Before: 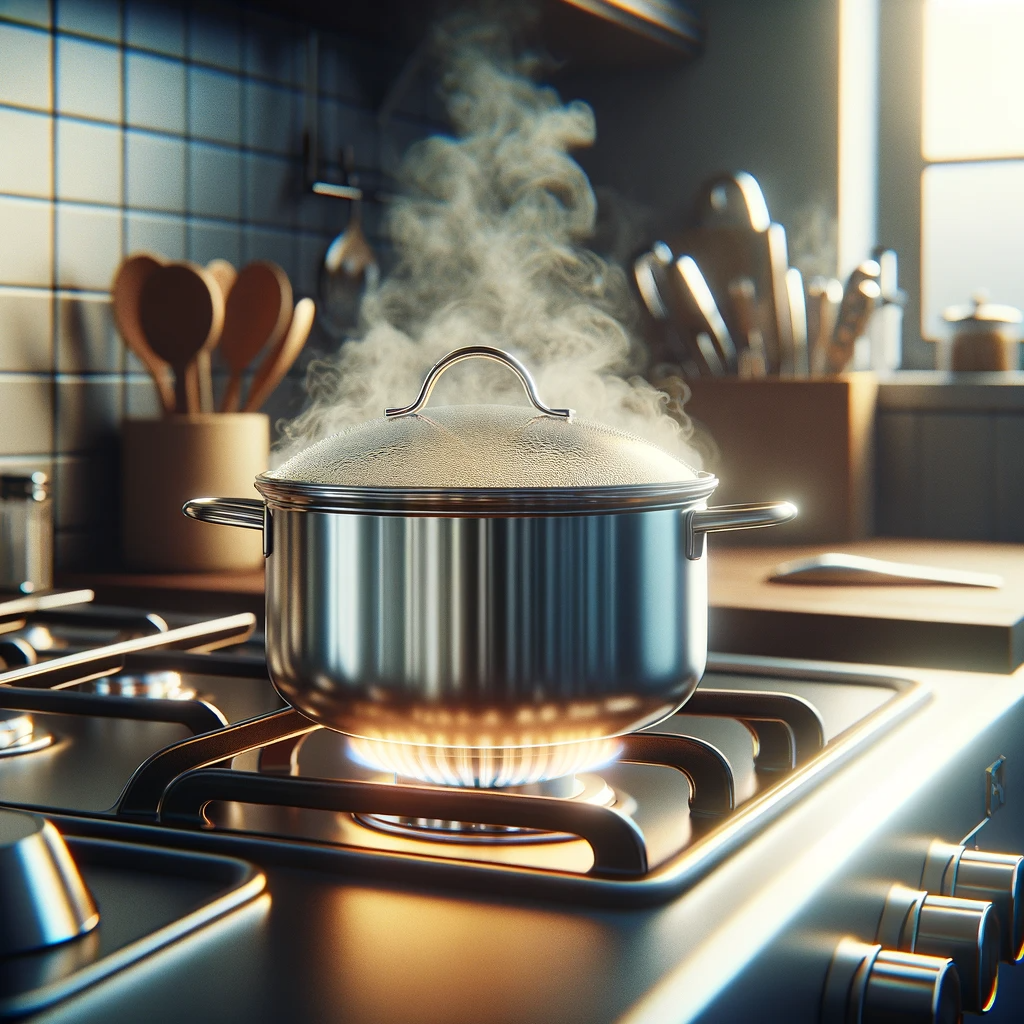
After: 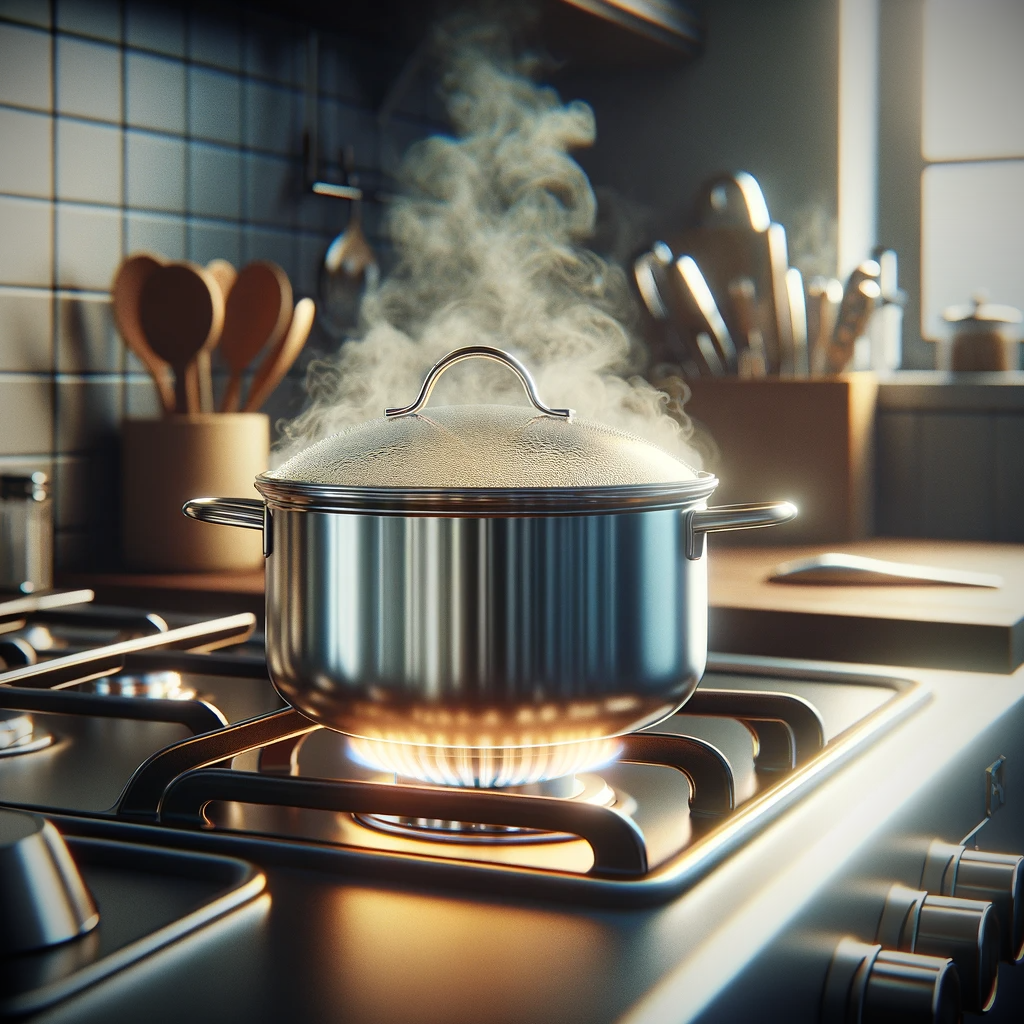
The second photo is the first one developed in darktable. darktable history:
vignetting: fall-off radius 60.84%, brightness -0.82
